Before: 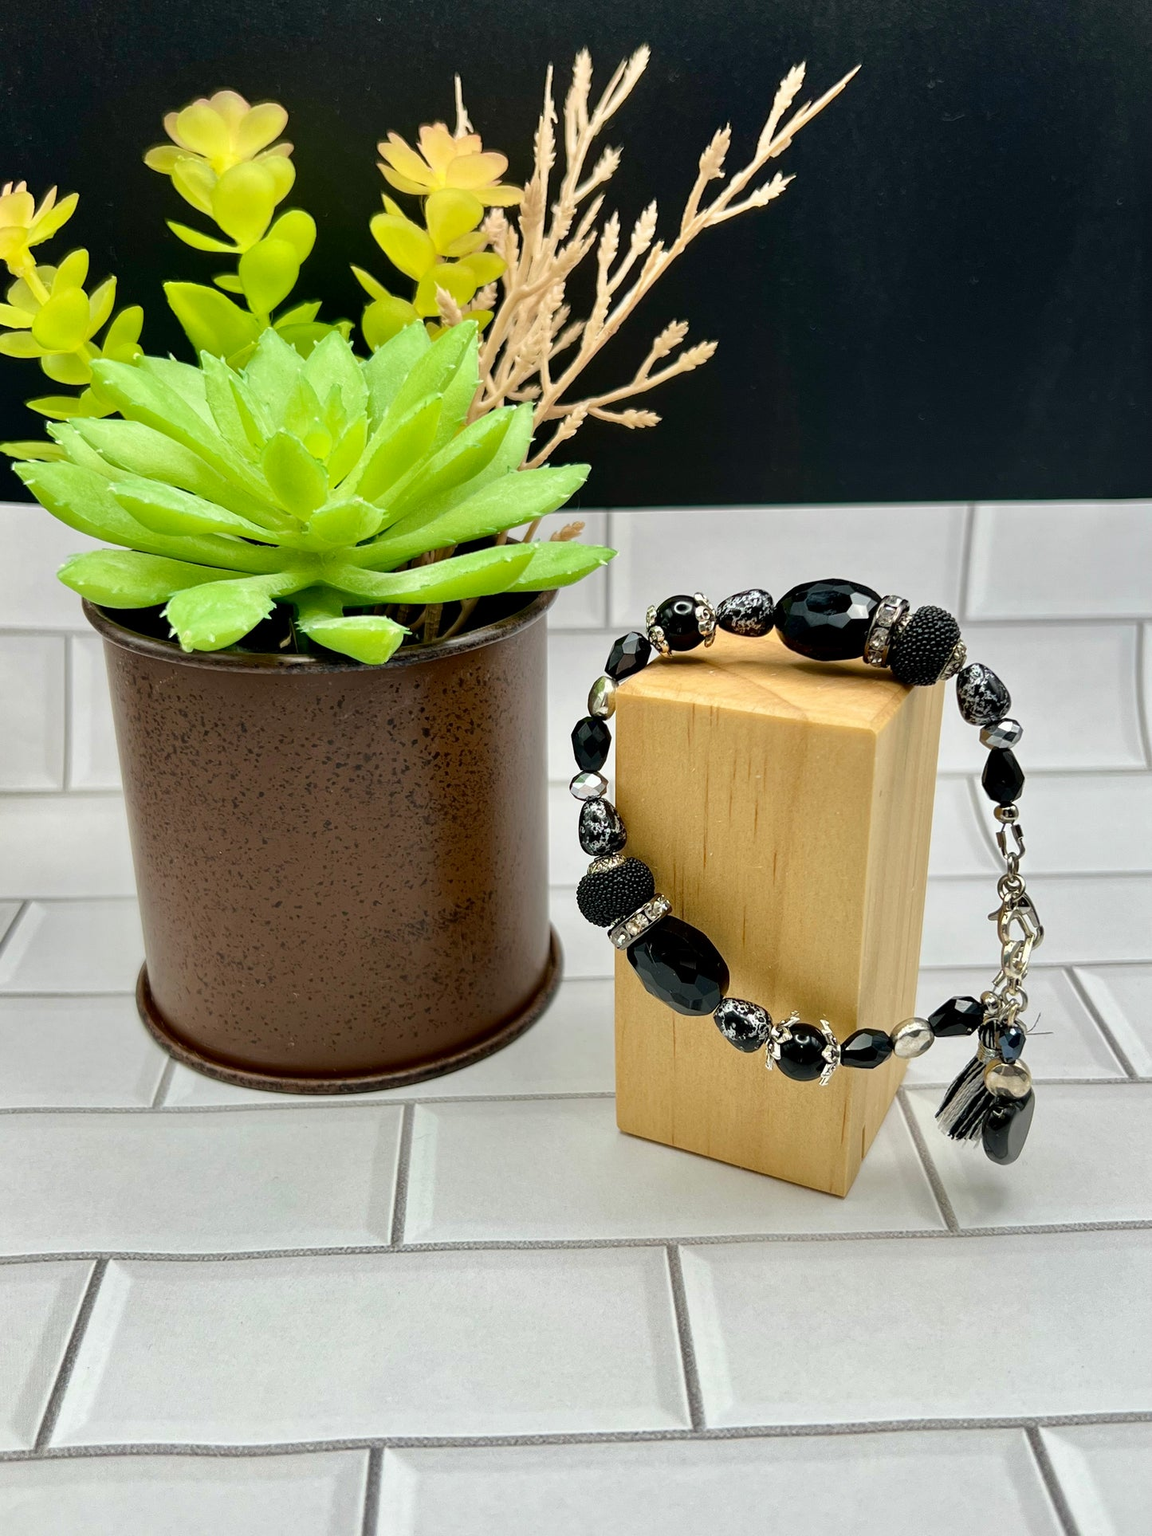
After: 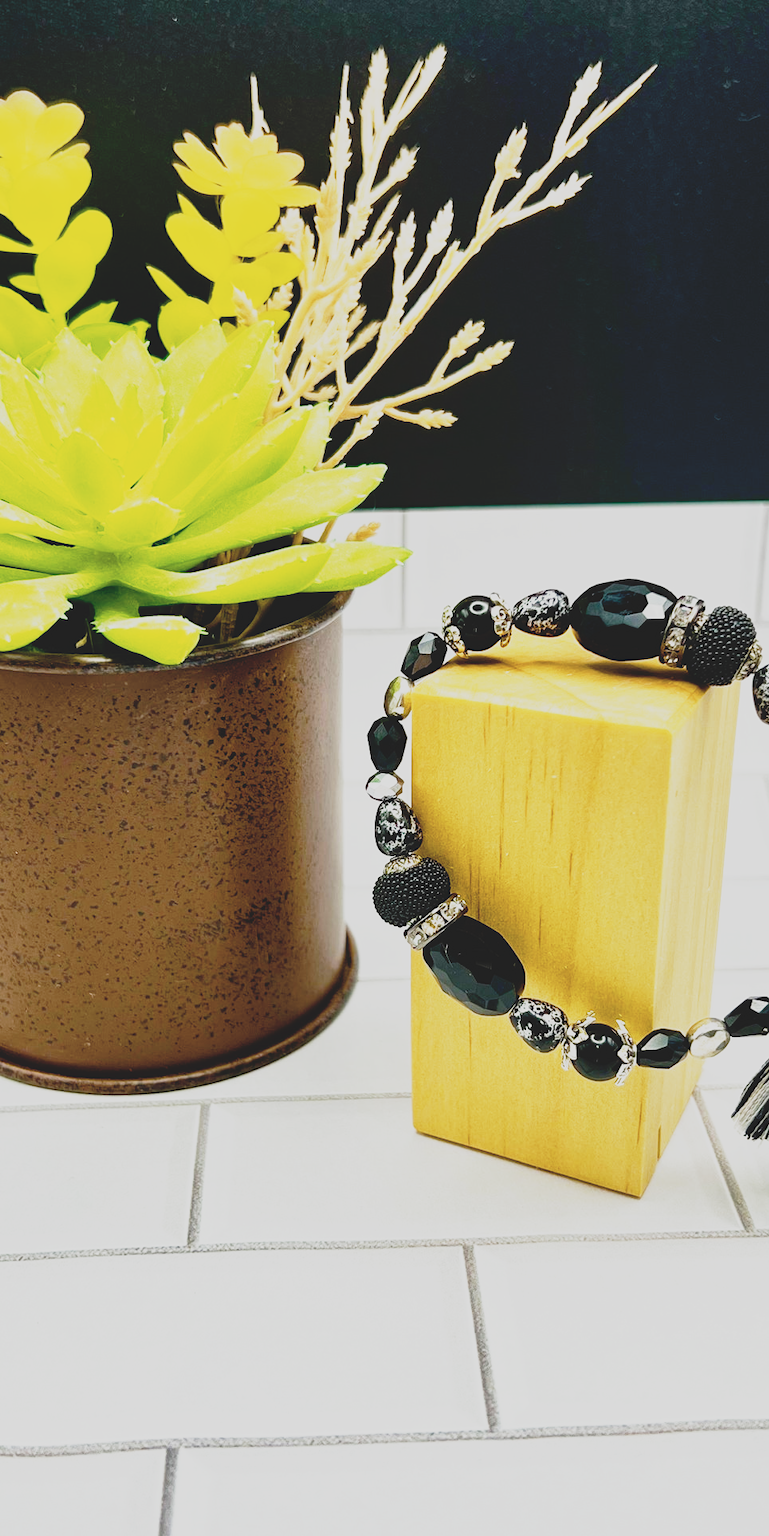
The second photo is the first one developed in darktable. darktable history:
crop and rotate: left 17.732%, right 15.423%
contrast brightness saturation: contrast -0.26, saturation -0.43
color balance rgb: linear chroma grading › global chroma 9%, perceptual saturation grading › global saturation 36%, perceptual saturation grading › shadows 35%, perceptual brilliance grading › global brilliance 15%, perceptual brilliance grading › shadows -35%, global vibrance 15%
base curve: curves: ch0 [(0, 0) (0.012, 0.01) (0.073, 0.168) (0.31, 0.711) (0.645, 0.957) (1, 1)], preserve colors none
